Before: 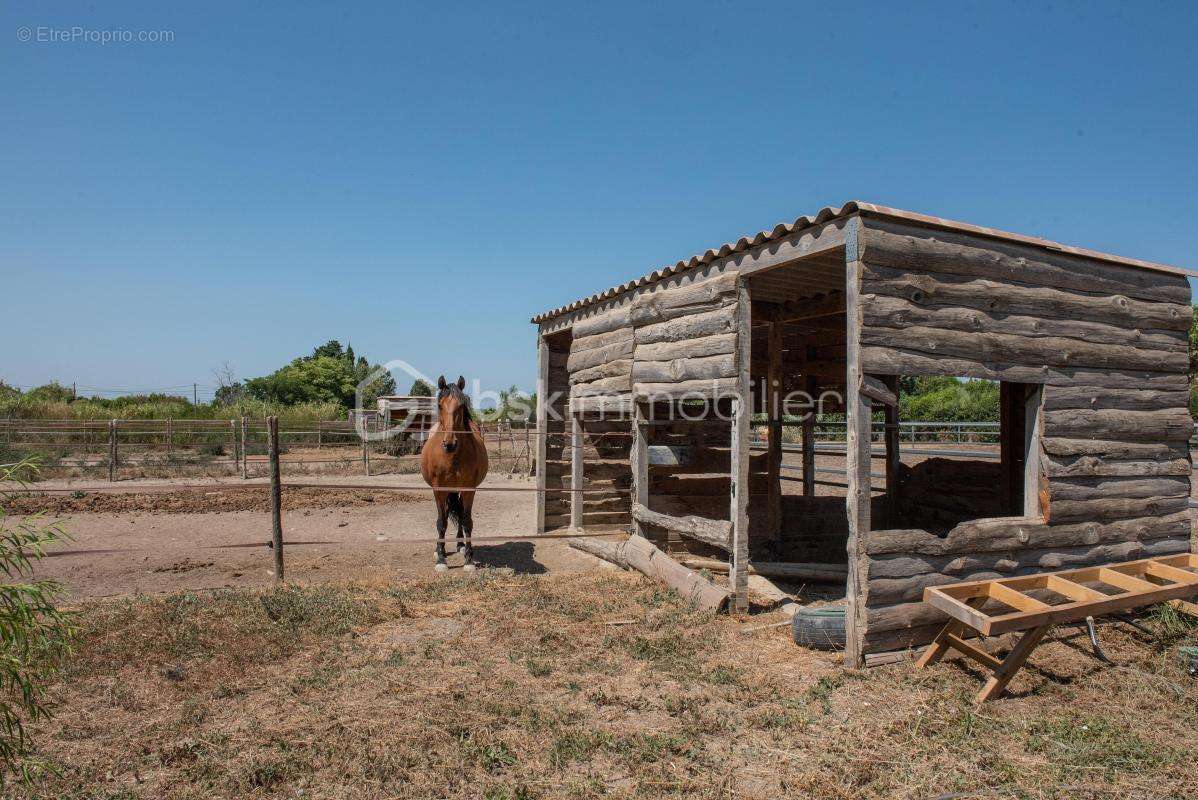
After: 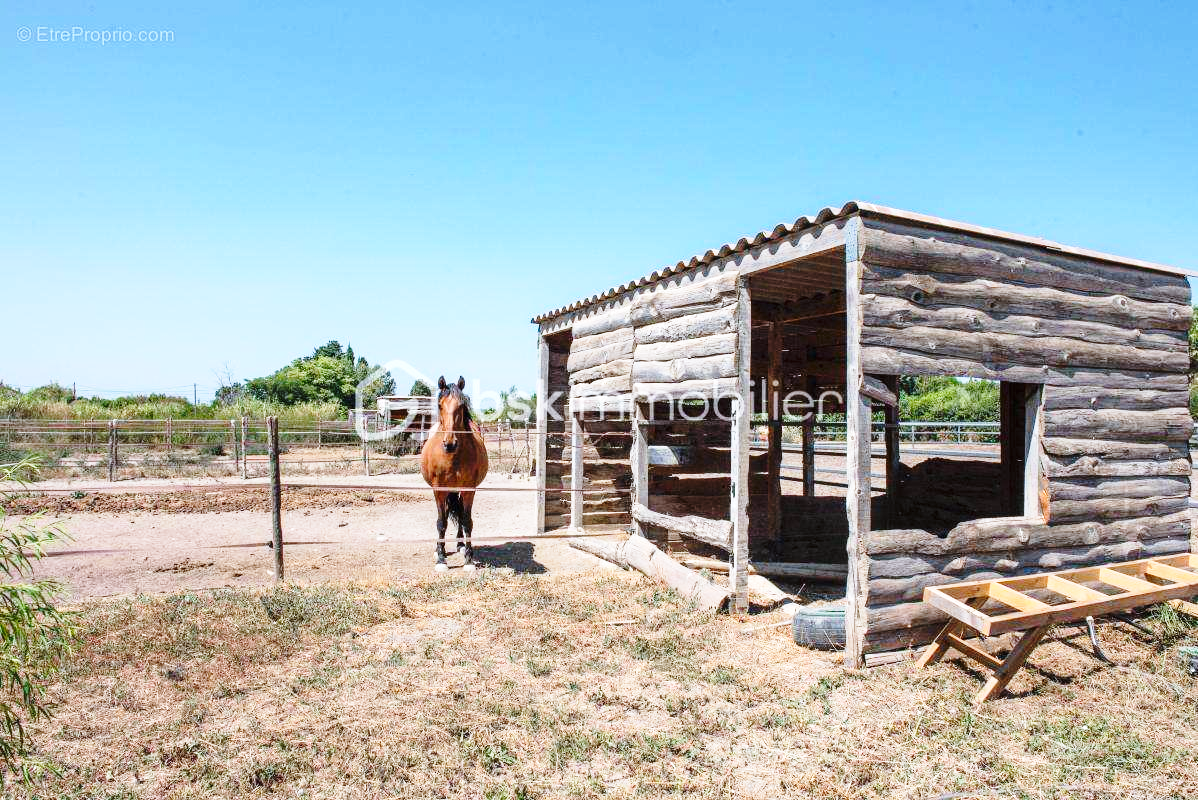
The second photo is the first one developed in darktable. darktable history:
exposure: black level correction 0, exposure 0.698 EV, compensate exposure bias true, compensate highlight preservation false
base curve: curves: ch0 [(0, 0) (0.028, 0.03) (0.121, 0.232) (0.46, 0.748) (0.859, 0.968) (1, 1)], preserve colors none
color calibration: x 0.366, y 0.379, temperature 4384.58 K
